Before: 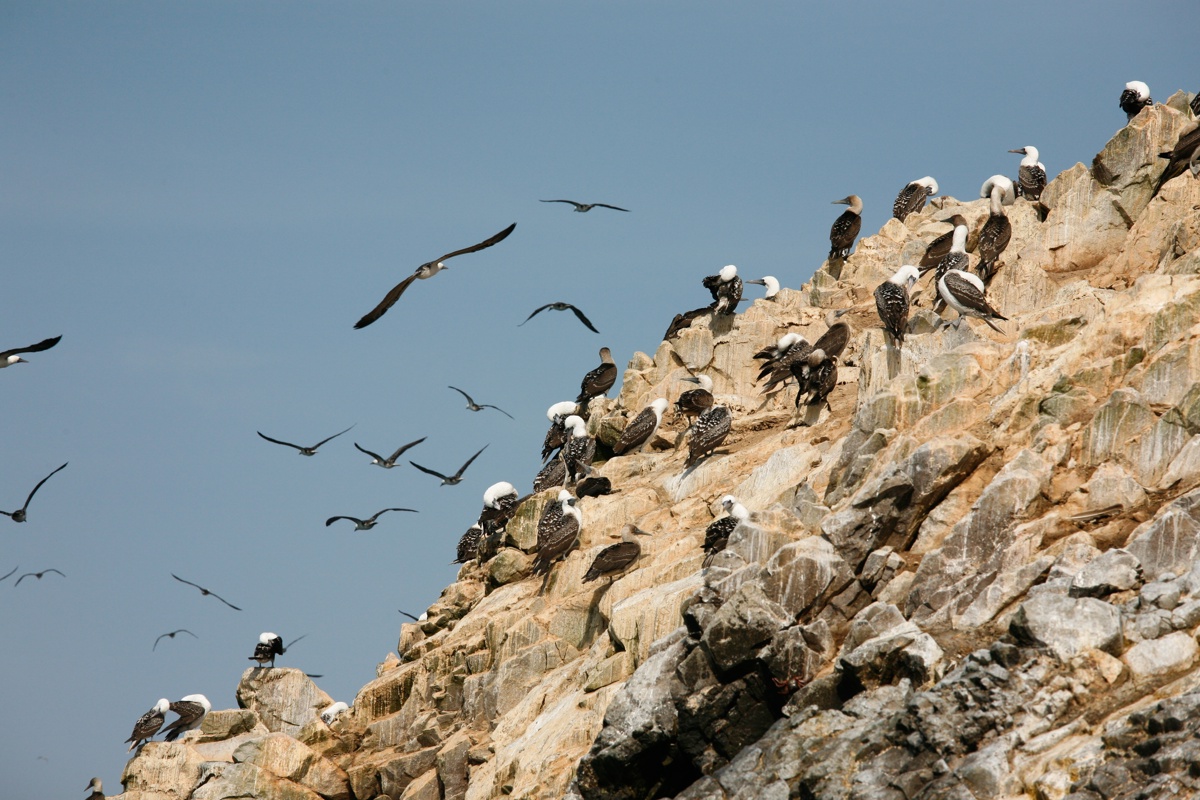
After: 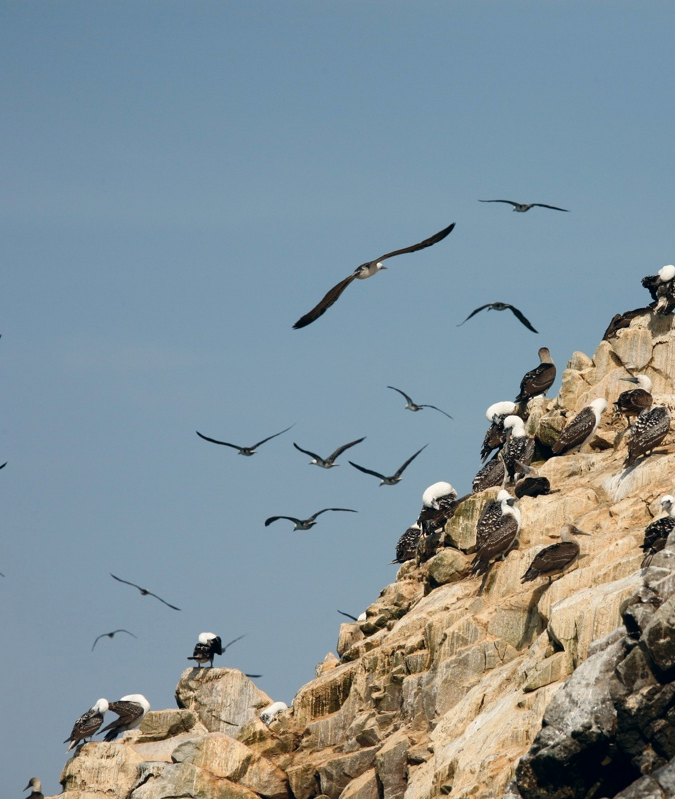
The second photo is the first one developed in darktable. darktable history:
color correction: highlights a* 0.207, highlights b* 2.7, shadows a* -0.874, shadows b* -4.78
crop: left 5.114%, right 38.589%
